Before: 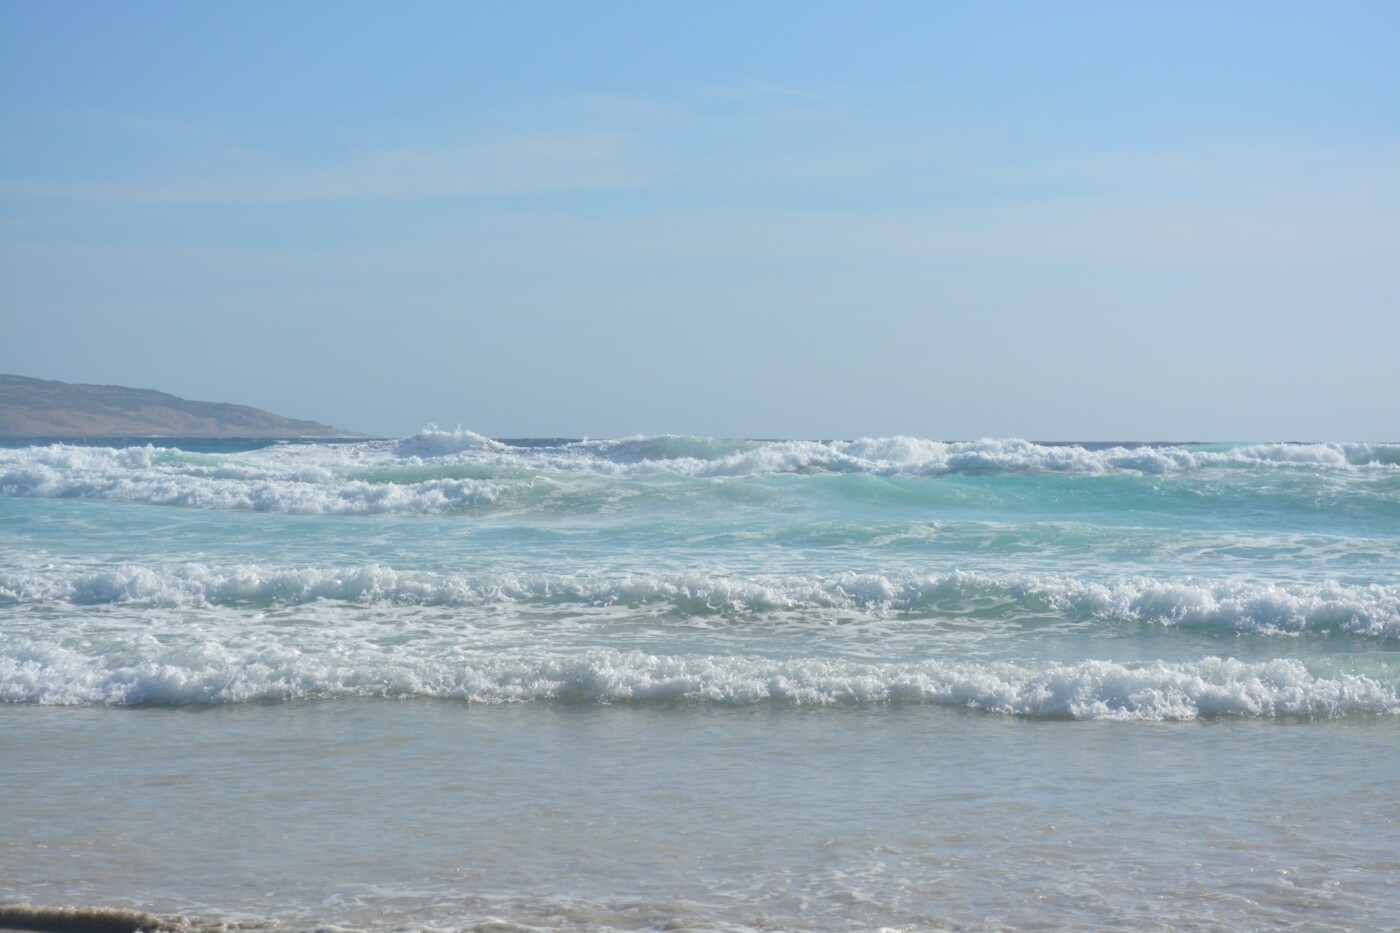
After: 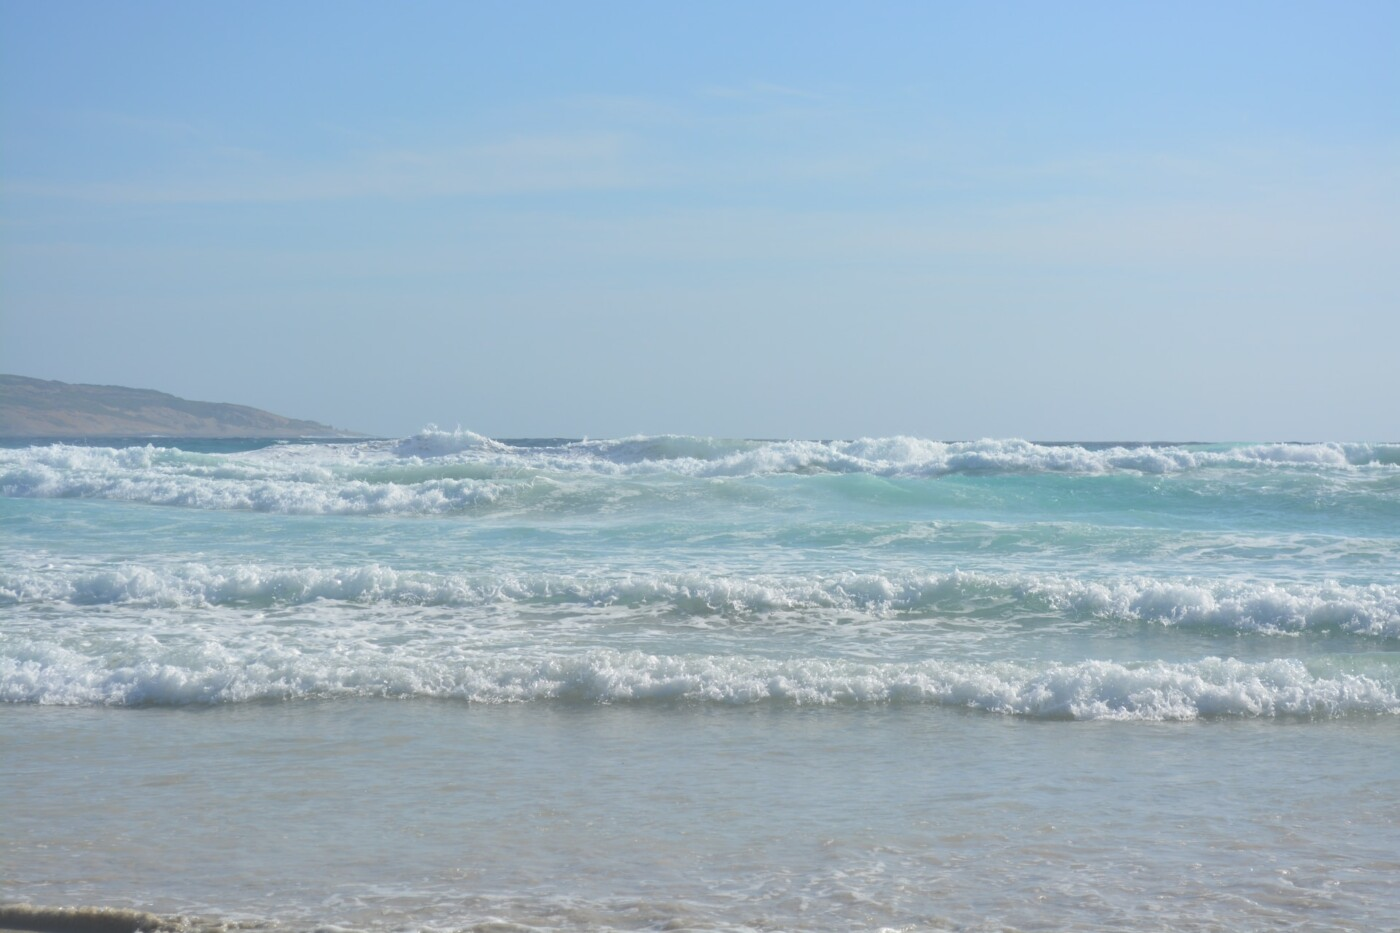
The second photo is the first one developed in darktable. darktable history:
exposure: black level correction -0.03, compensate highlight preservation false
